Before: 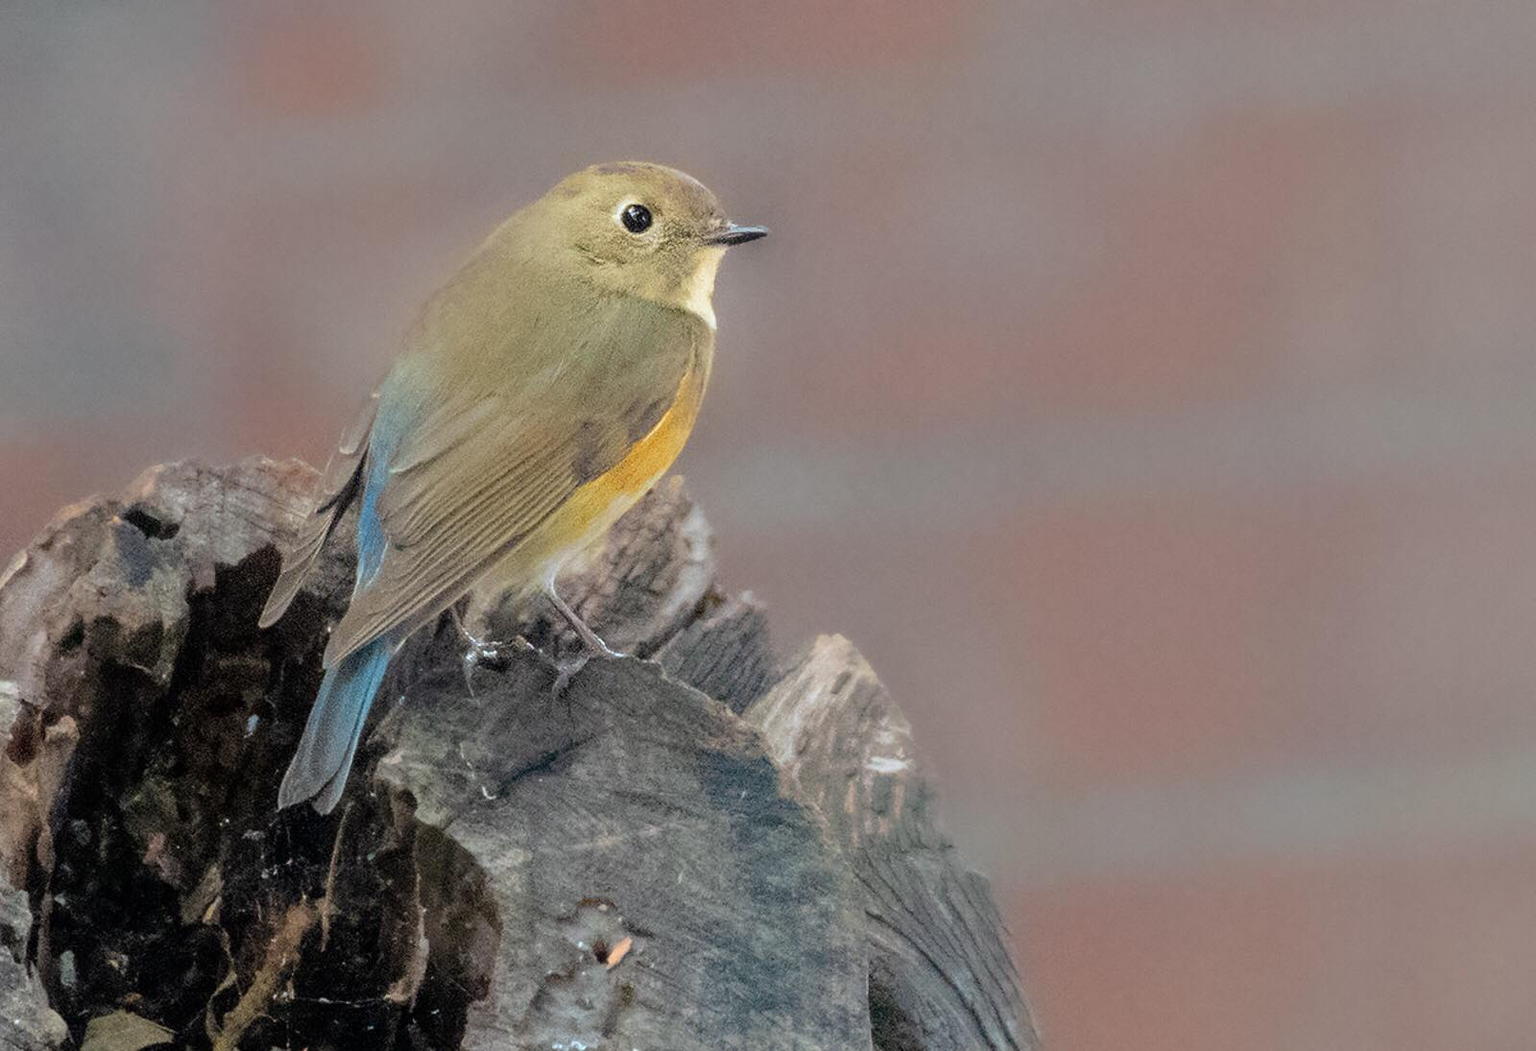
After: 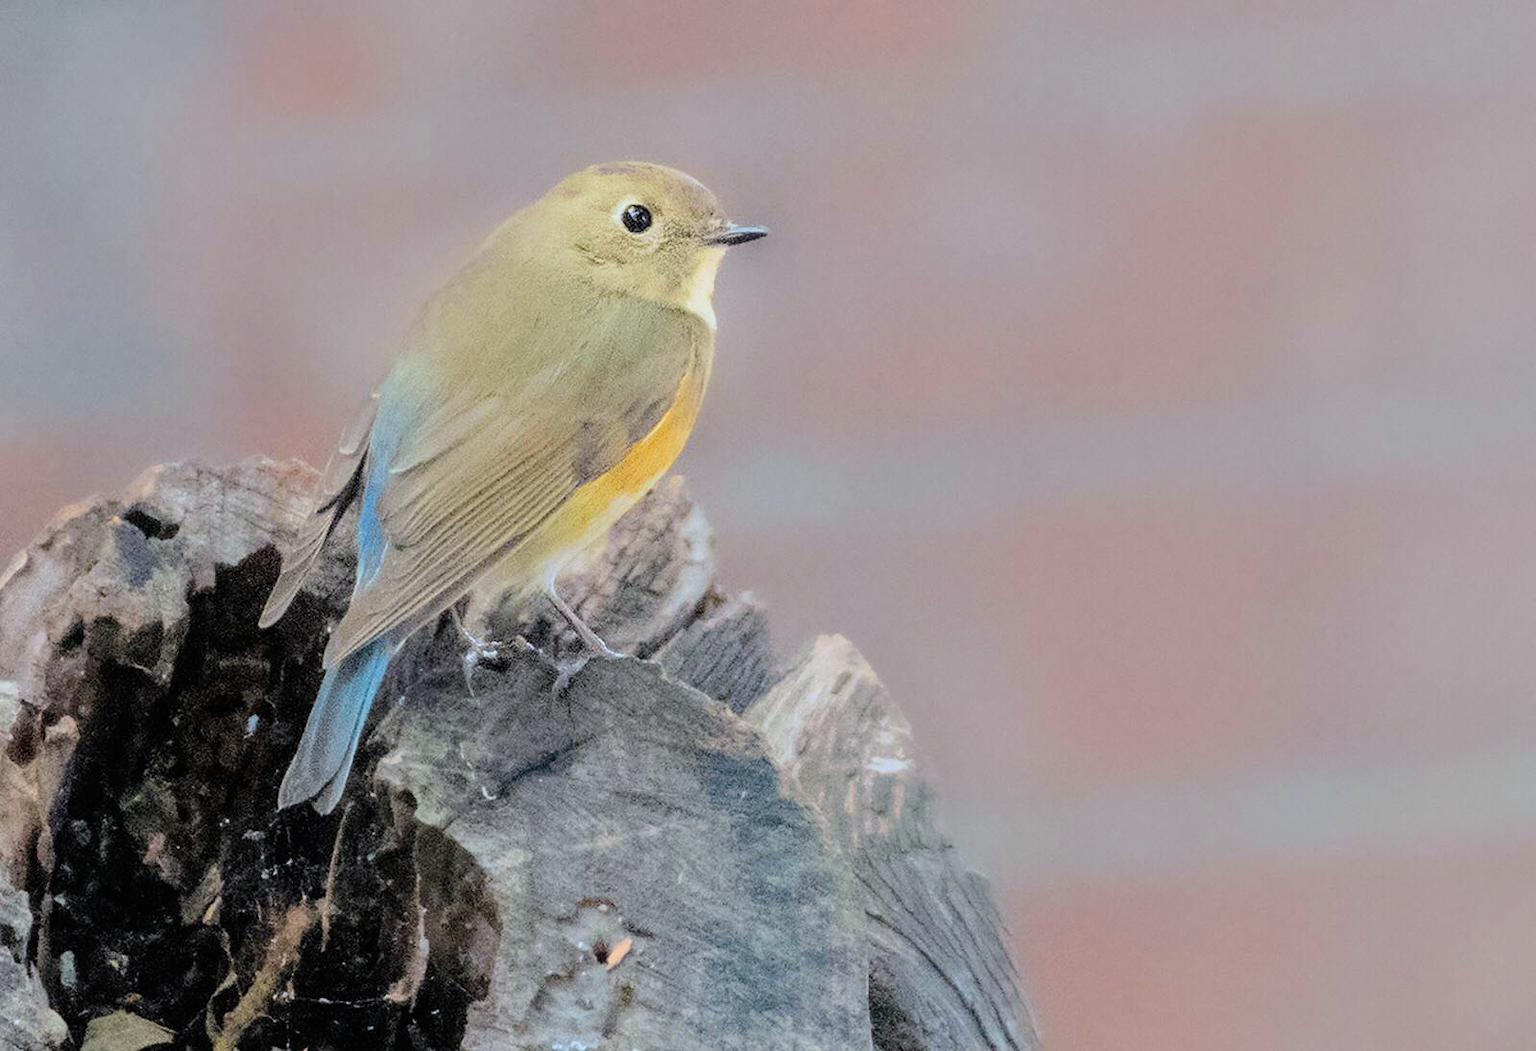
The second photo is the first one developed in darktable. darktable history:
white balance: red 0.967, blue 1.049
exposure: black level correction -0.002, exposure 0.708 EV, compensate exposure bias true, compensate highlight preservation false
filmic rgb: black relative exposure -7.65 EV, white relative exposure 4.56 EV, hardness 3.61, color science v6 (2022)
